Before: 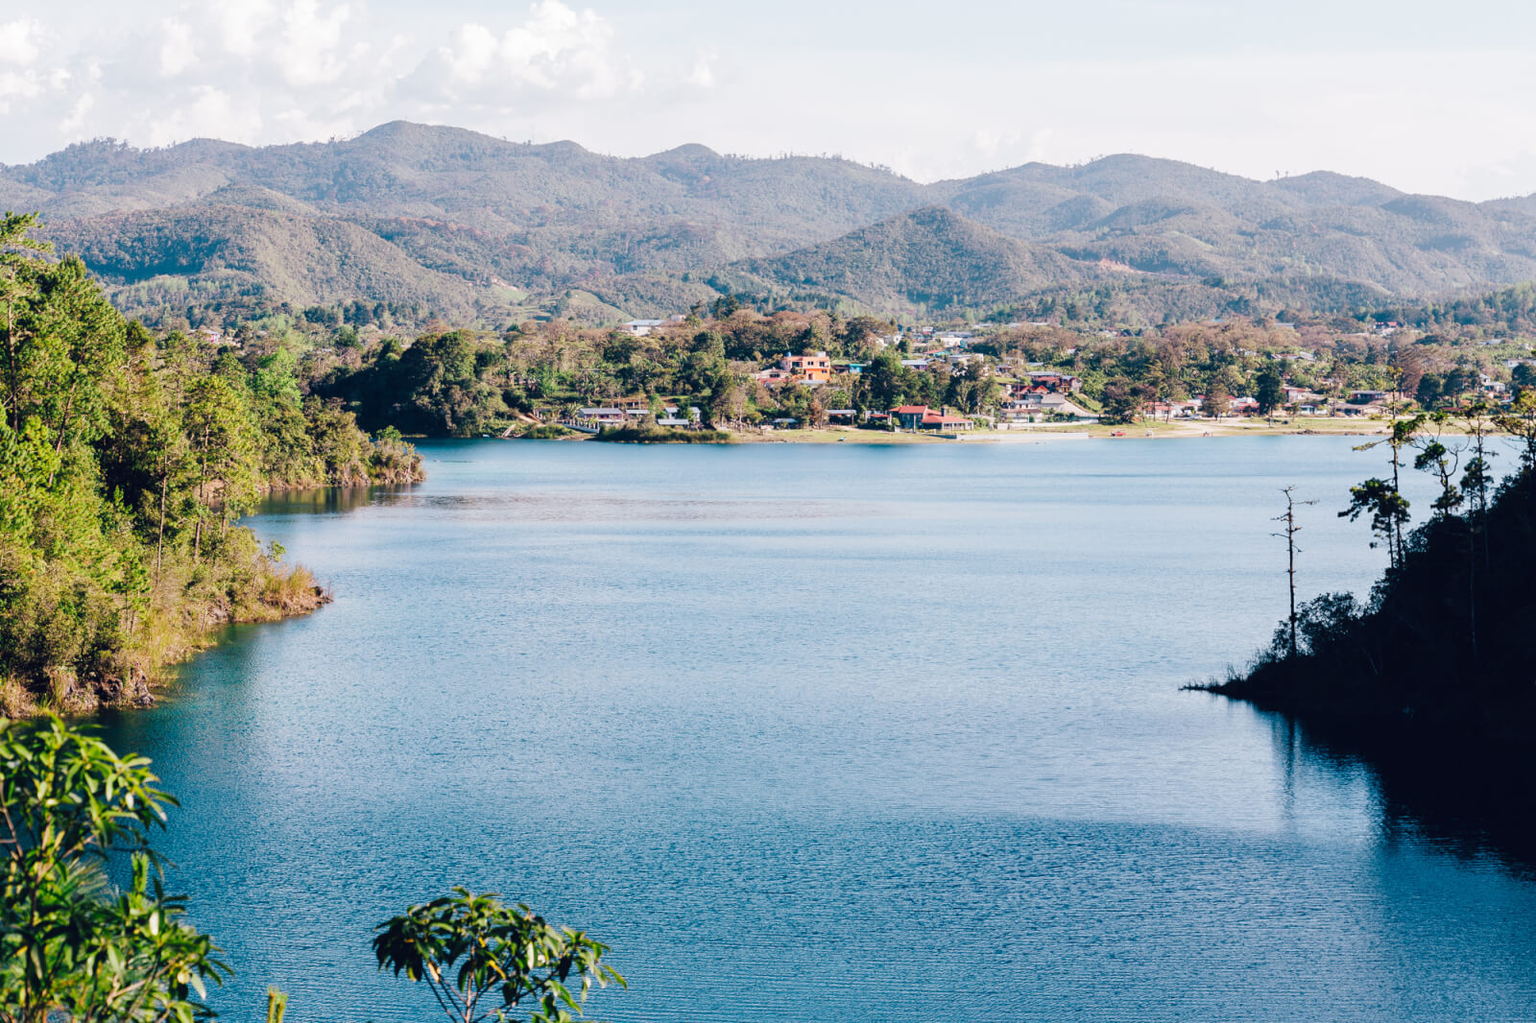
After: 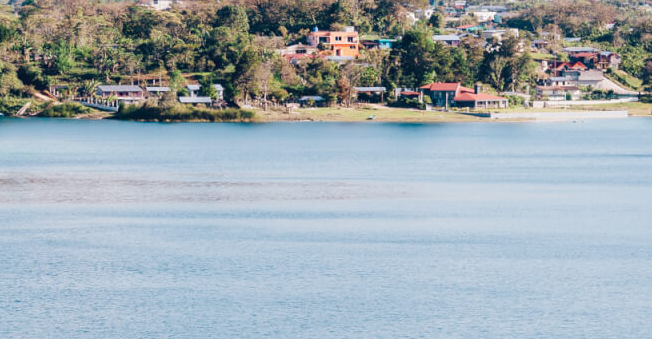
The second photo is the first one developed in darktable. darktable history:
crop: left 31.626%, top 31.956%, right 27.579%, bottom 36.217%
tone equalizer: edges refinement/feathering 500, mask exposure compensation -1.57 EV, preserve details no
